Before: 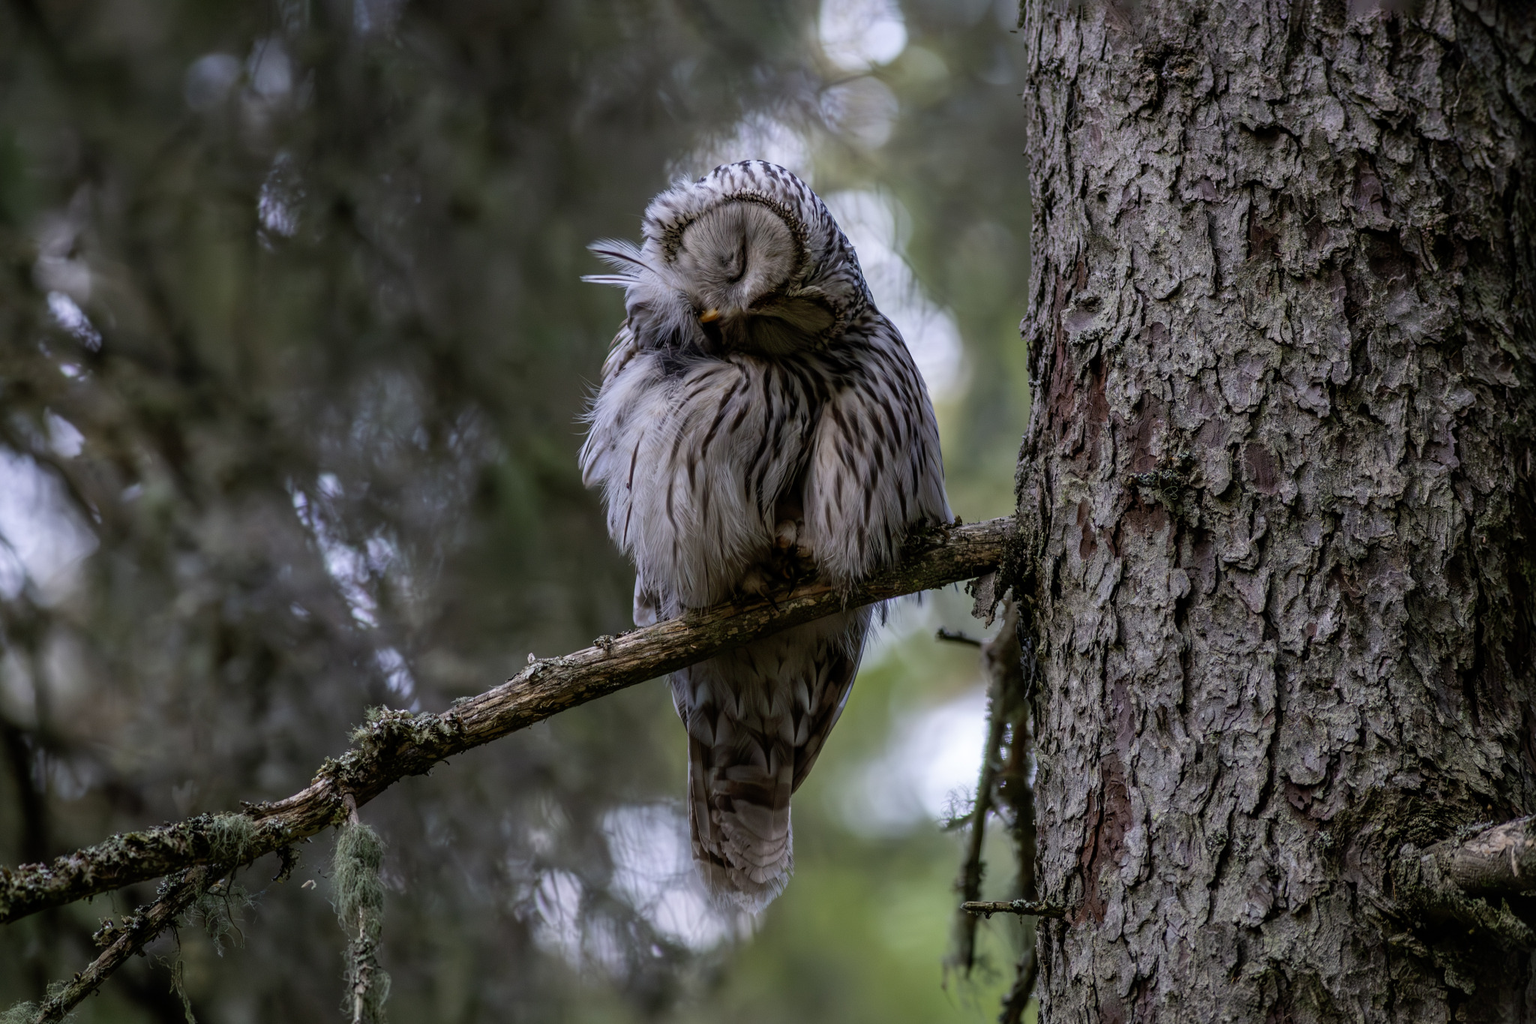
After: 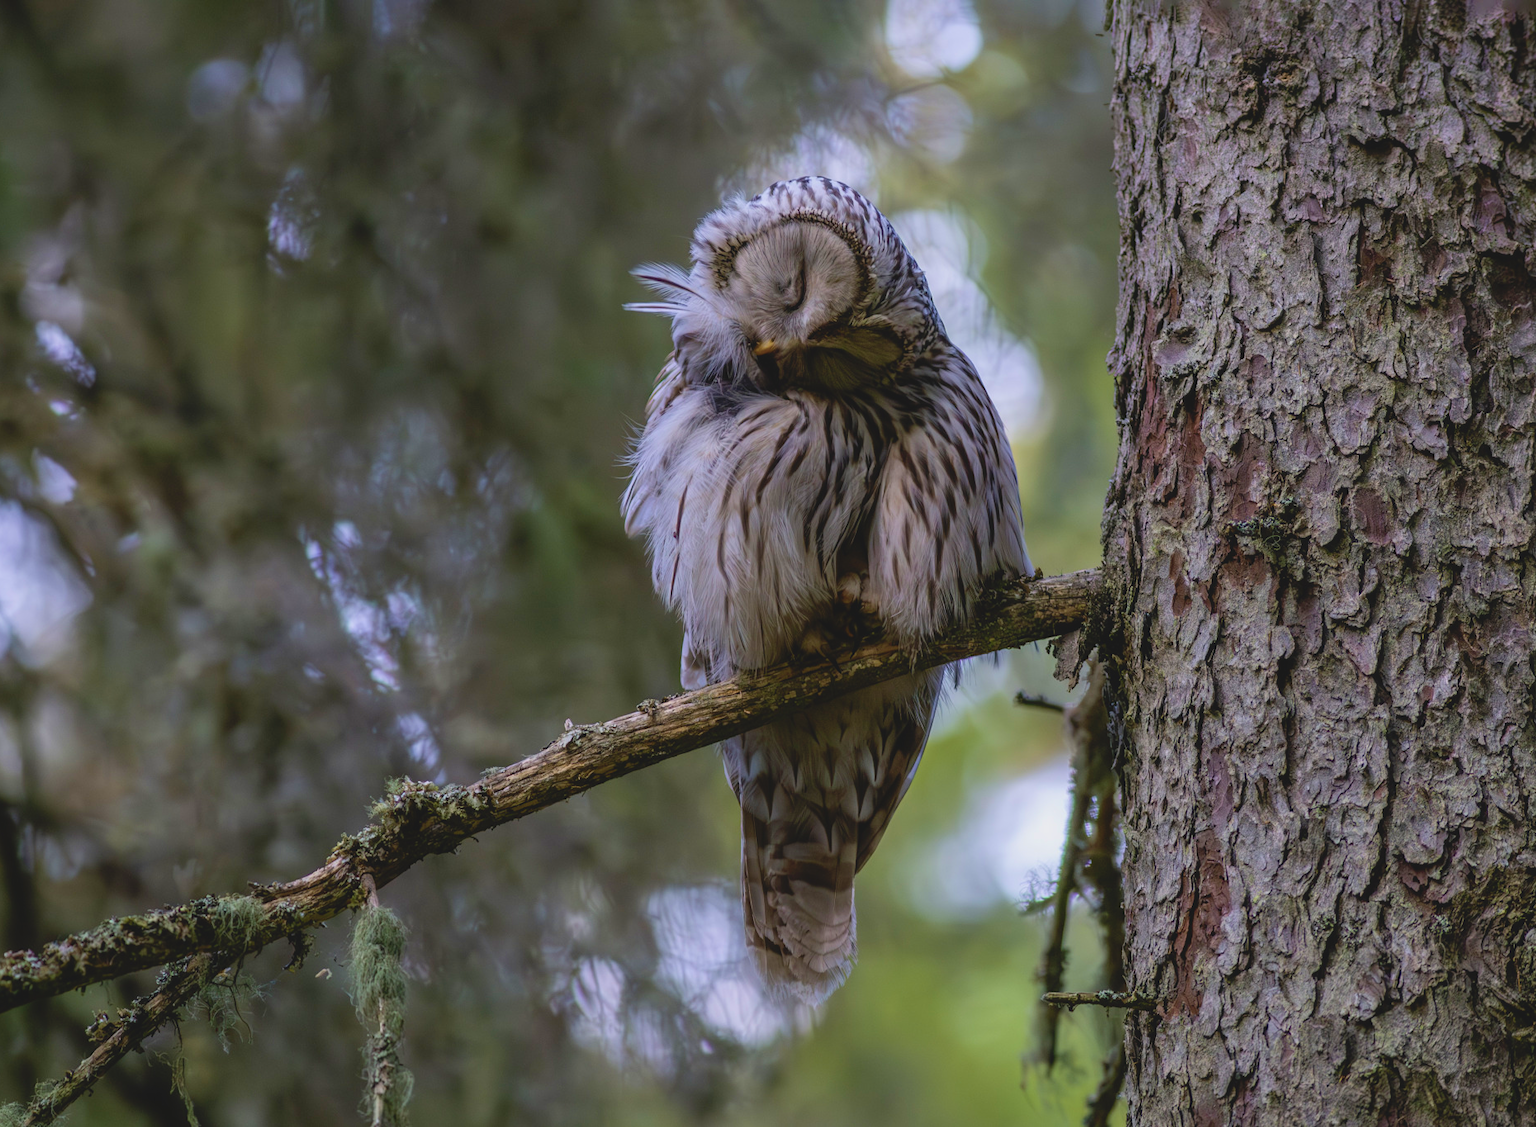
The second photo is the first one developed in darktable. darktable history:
contrast brightness saturation: contrast -0.136, brightness 0.052, saturation -0.135
velvia: strength 66.66%, mid-tones bias 0.972
crop and rotate: left 0.994%, right 8.14%
